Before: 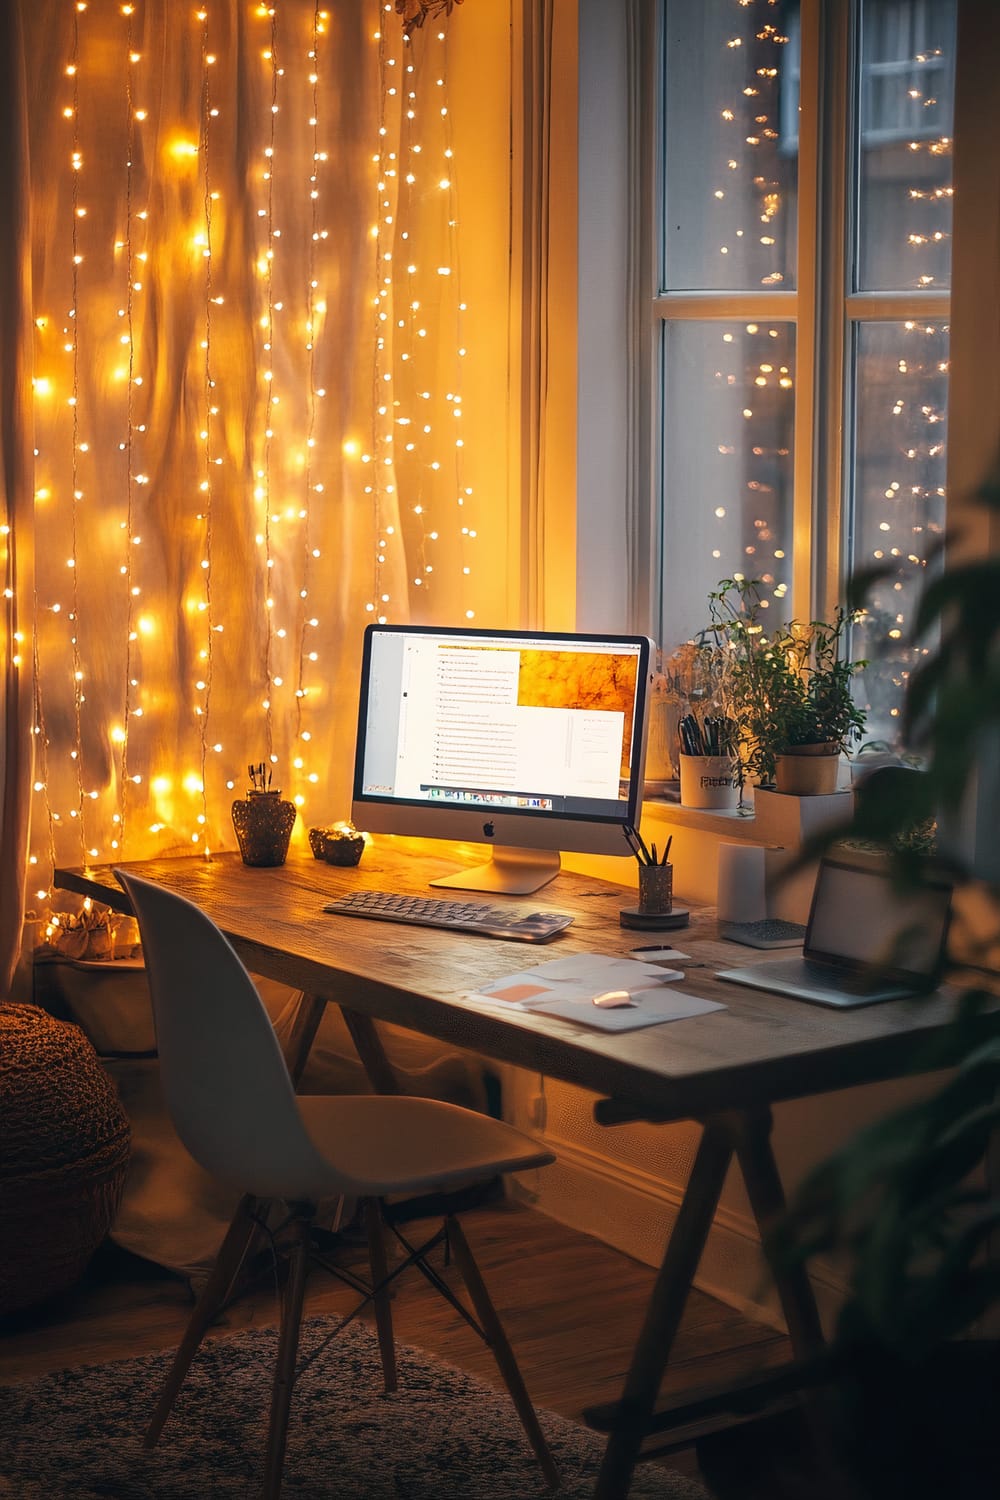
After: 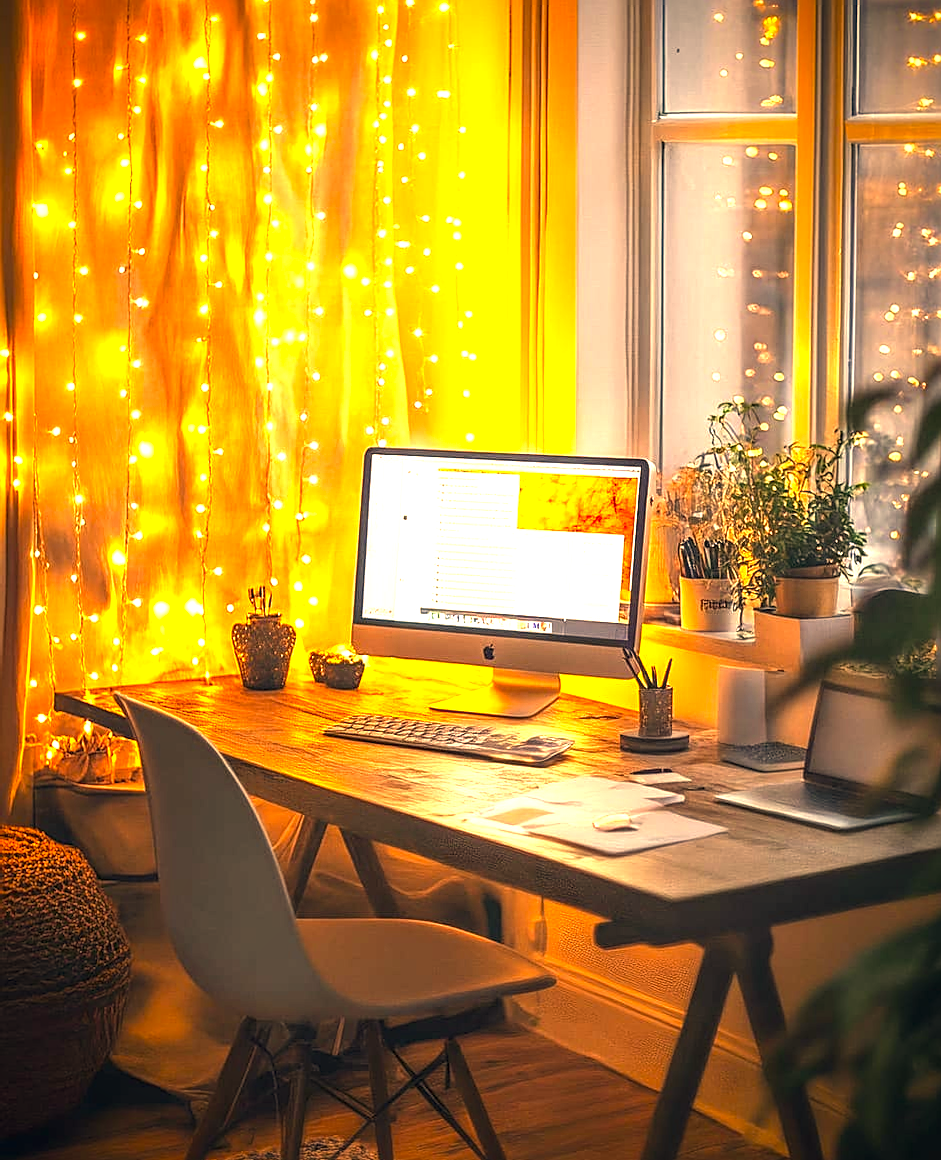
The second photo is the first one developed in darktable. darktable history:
exposure: black level correction 0, exposure 1.406 EV, compensate highlight preservation false
crop and rotate: angle 0.053°, top 11.783%, right 5.756%, bottom 10.752%
local contrast: detail 130%
base curve: curves: ch0 [(0, 0) (0.472, 0.455) (1, 1)], preserve colors none
vignetting: fall-off start 86.66%, saturation 0.372, automatic ratio true
sharpen: on, module defaults
color correction: highlights a* 14.81, highlights b* 30.8
